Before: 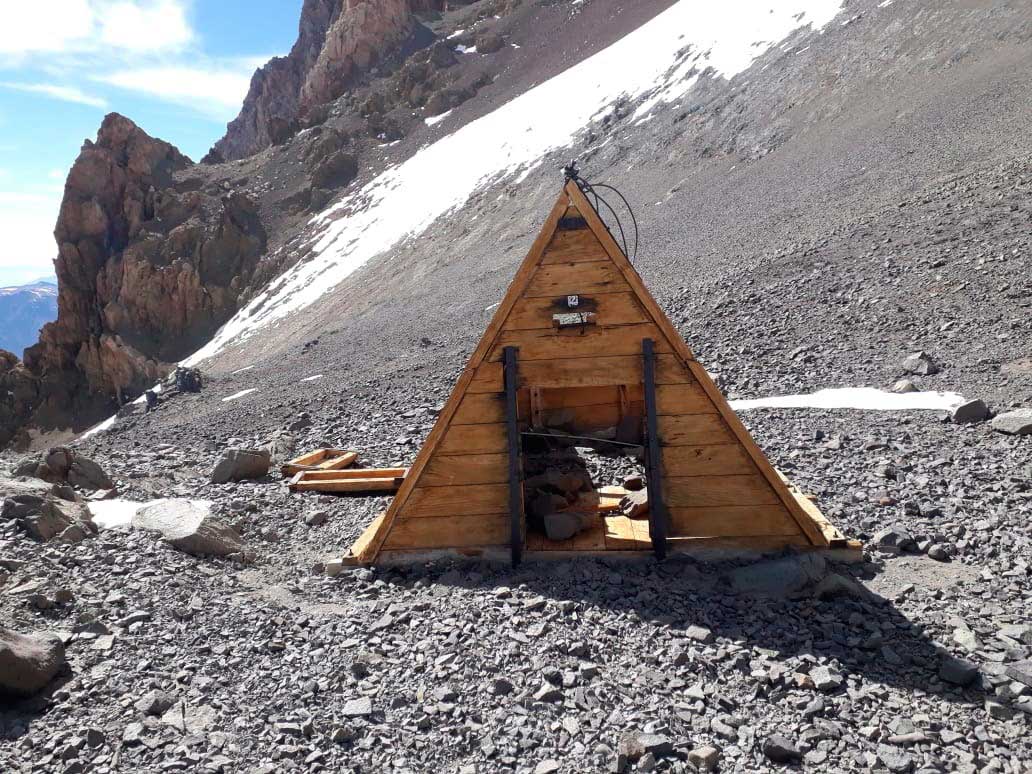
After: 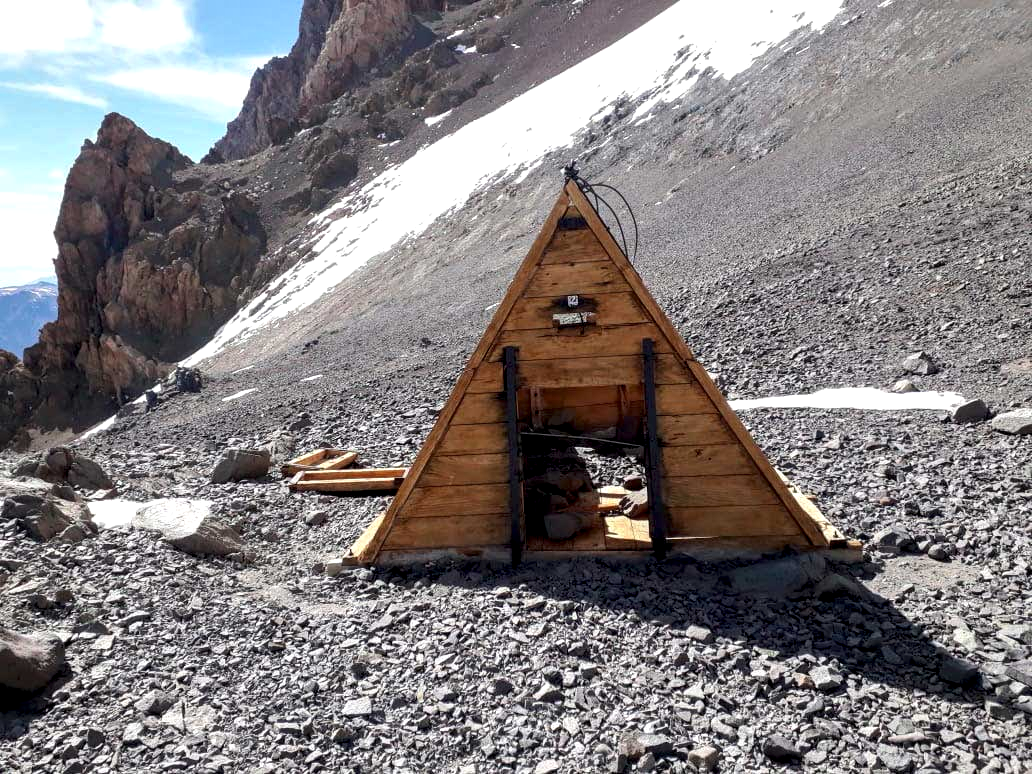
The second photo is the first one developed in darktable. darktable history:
local contrast: detail 134%, midtone range 0.745
